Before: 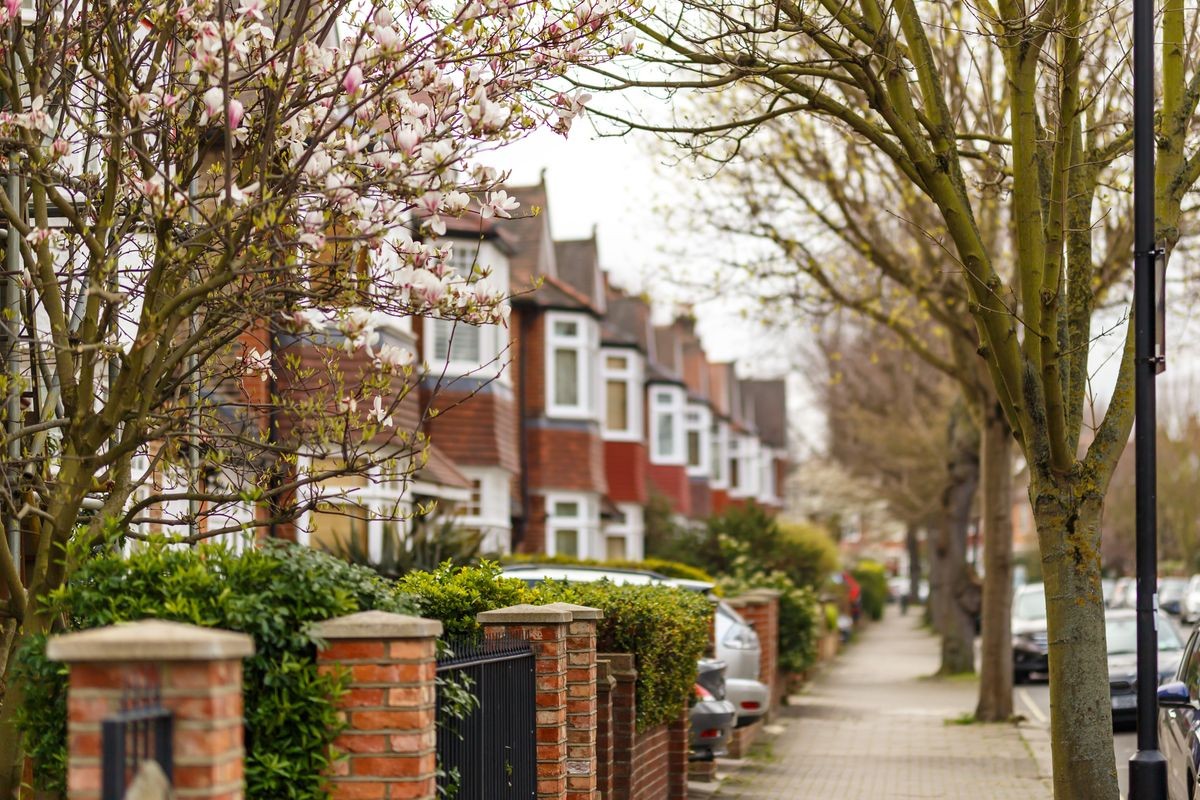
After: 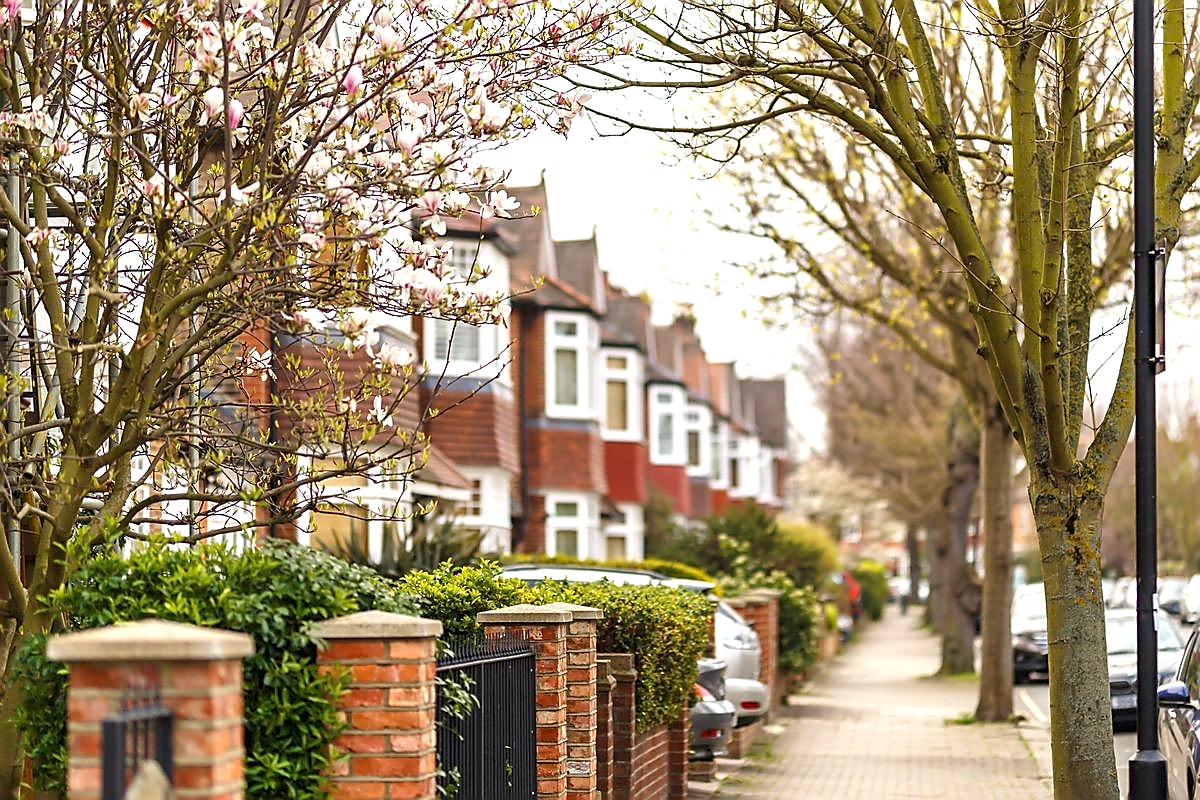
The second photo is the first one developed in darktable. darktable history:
sharpen: radius 1.348, amount 1.249, threshold 0.836
exposure: exposure 0.608 EV, compensate exposure bias true, compensate highlight preservation false
